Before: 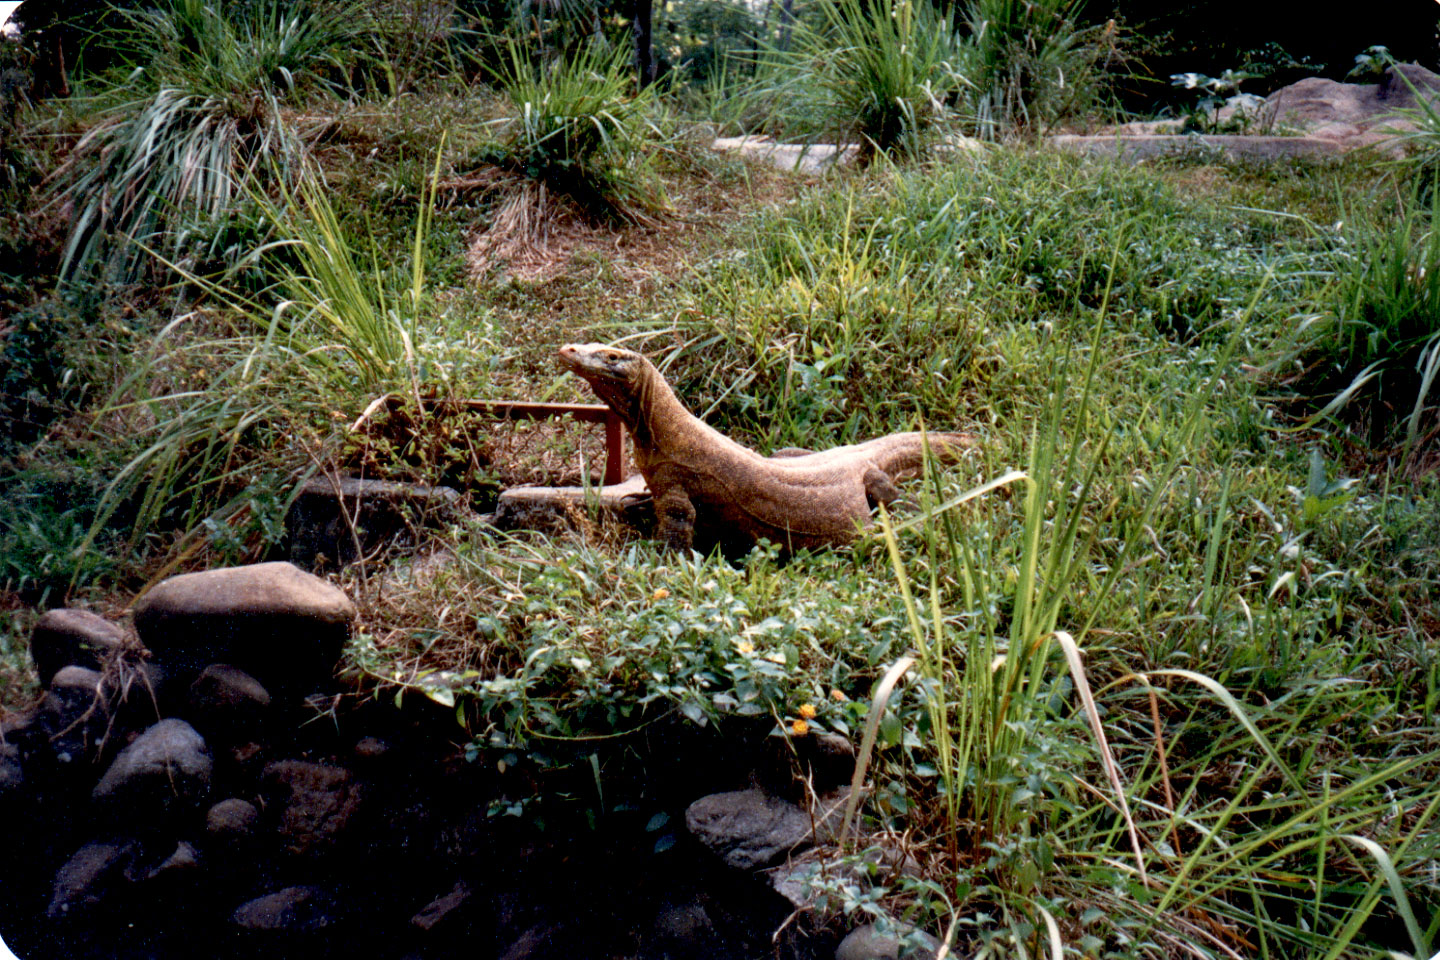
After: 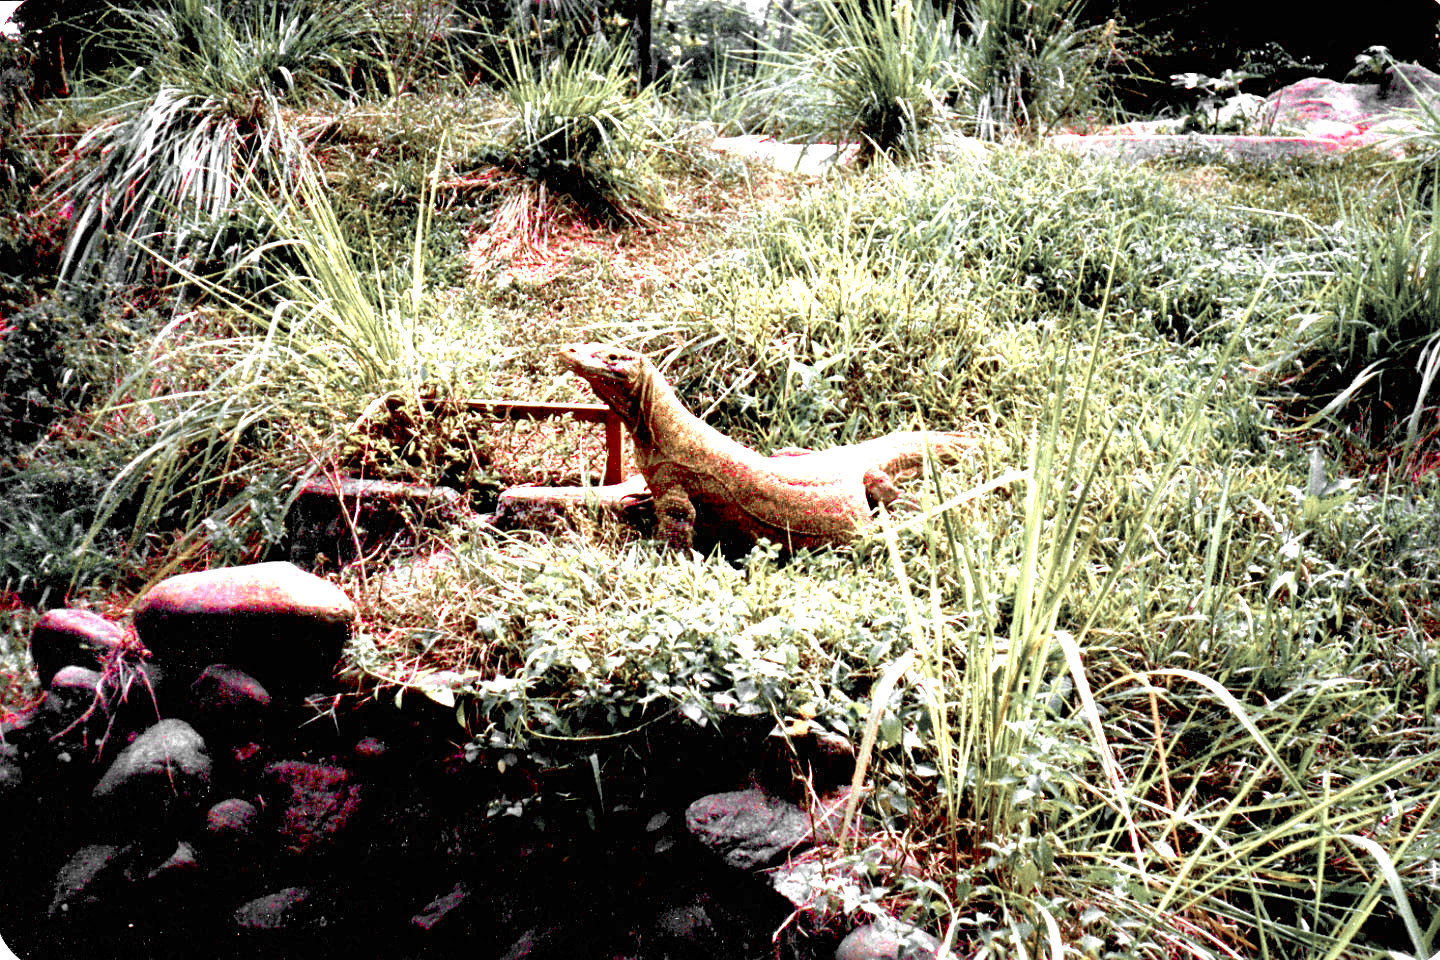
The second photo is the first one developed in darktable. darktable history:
color balance rgb: linear chroma grading › global chroma 25%, perceptual saturation grading › global saturation 45%, perceptual saturation grading › highlights -50%, perceptual saturation grading › shadows 30%, perceptual brilliance grading › global brilliance 18%, global vibrance 40%
exposure: black level correction 0, exposure 1.198 EV, compensate exposure bias true, compensate highlight preservation false
color zones: curves: ch1 [(0, 0.831) (0.08, 0.771) (0.157, 0.268) (0.241, 0.207) (0.562, -0.005) (0.714, -0.013) (0.876, 0.01) (1, 0.831)]
sharpen: amount 0.2
